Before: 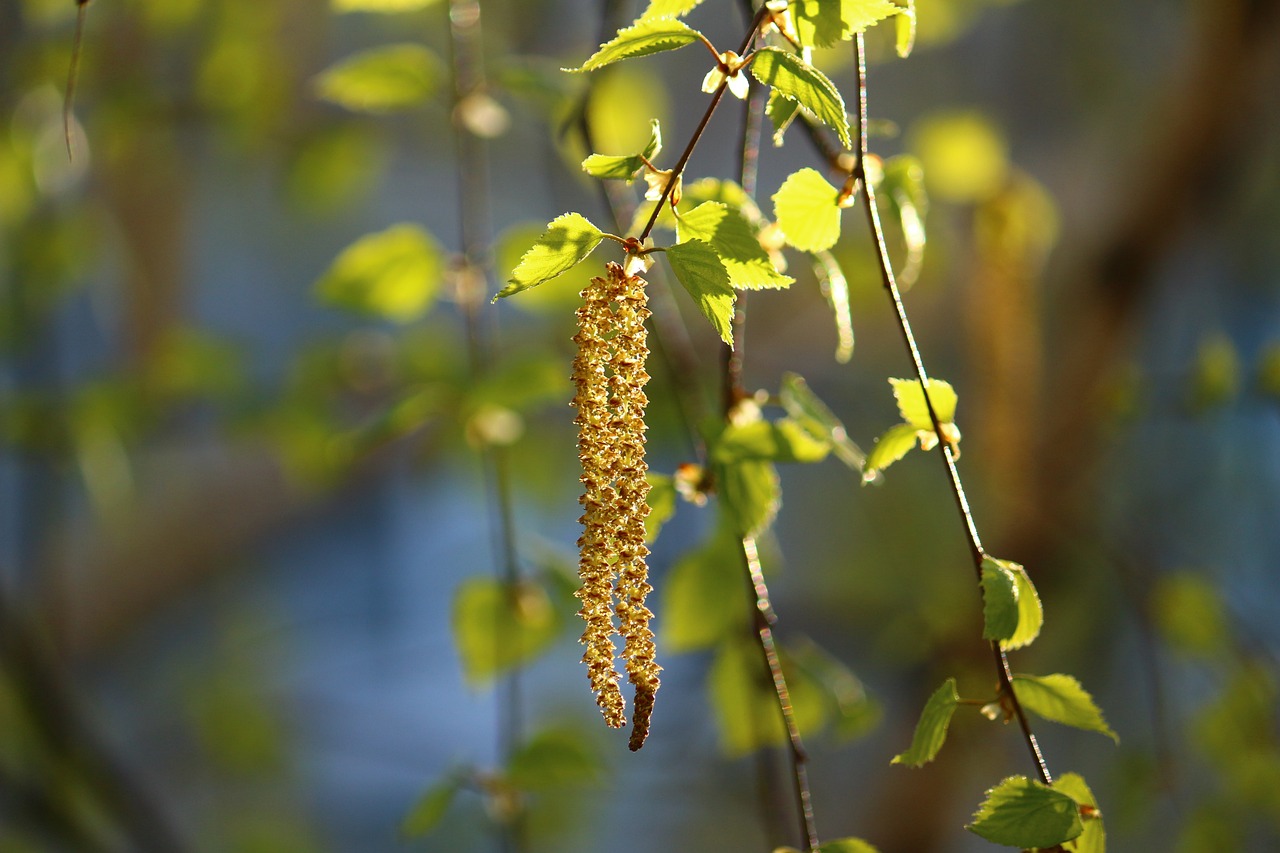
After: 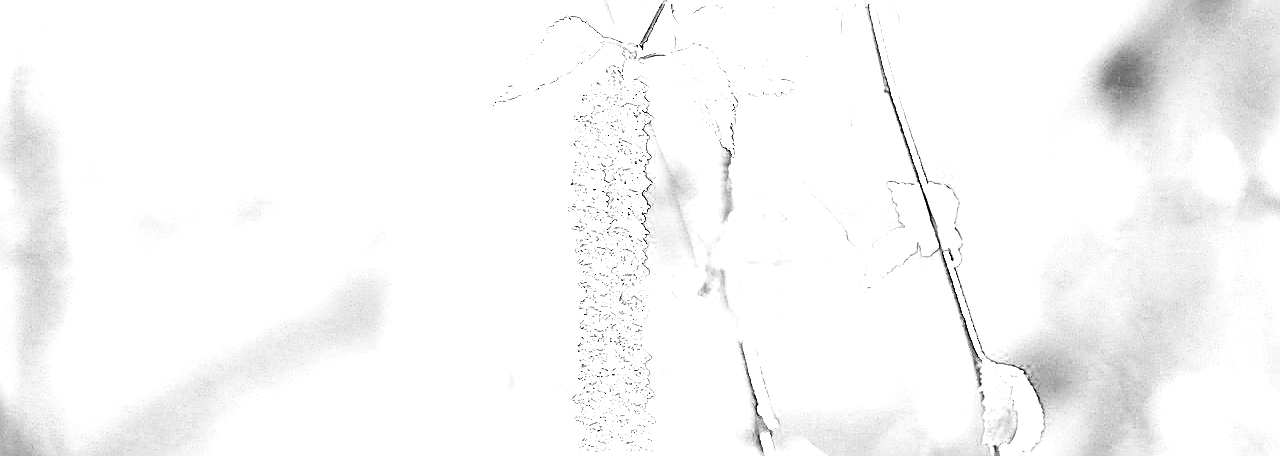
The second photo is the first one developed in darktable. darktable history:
crop and rotate: top 23.043%, bottom 23.437%
contrast brightness saturation: contrast 0.13, brightness -0.24, saturation 0.14
color balance rgb: perceptual saturation grading › global saturation 20%, perceptual saturation grading › highlights -25%, perceptual saturation grading › shadows 25%
sharpen: radius 1.4, amount 1.25, threshold 0.7
monochrome: on, module defaults
white balance: red 8, blue 8
base curve: curves: ch0 [(0, 0) (0.028, 0.03) (0.121, 0.232) (0.46, 0.748) (0.859, 0.968) (1, 1)], preserve colors none
